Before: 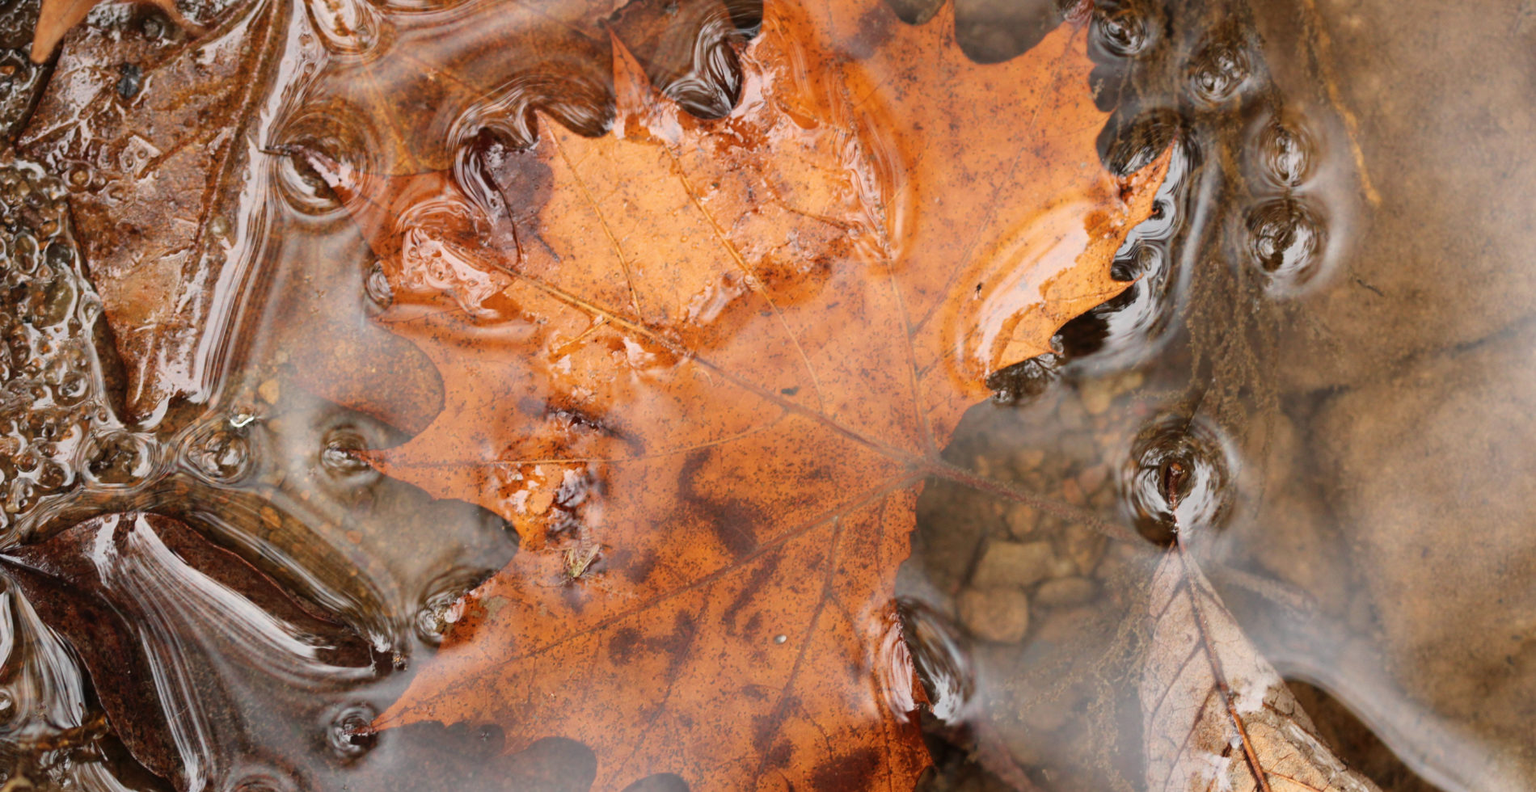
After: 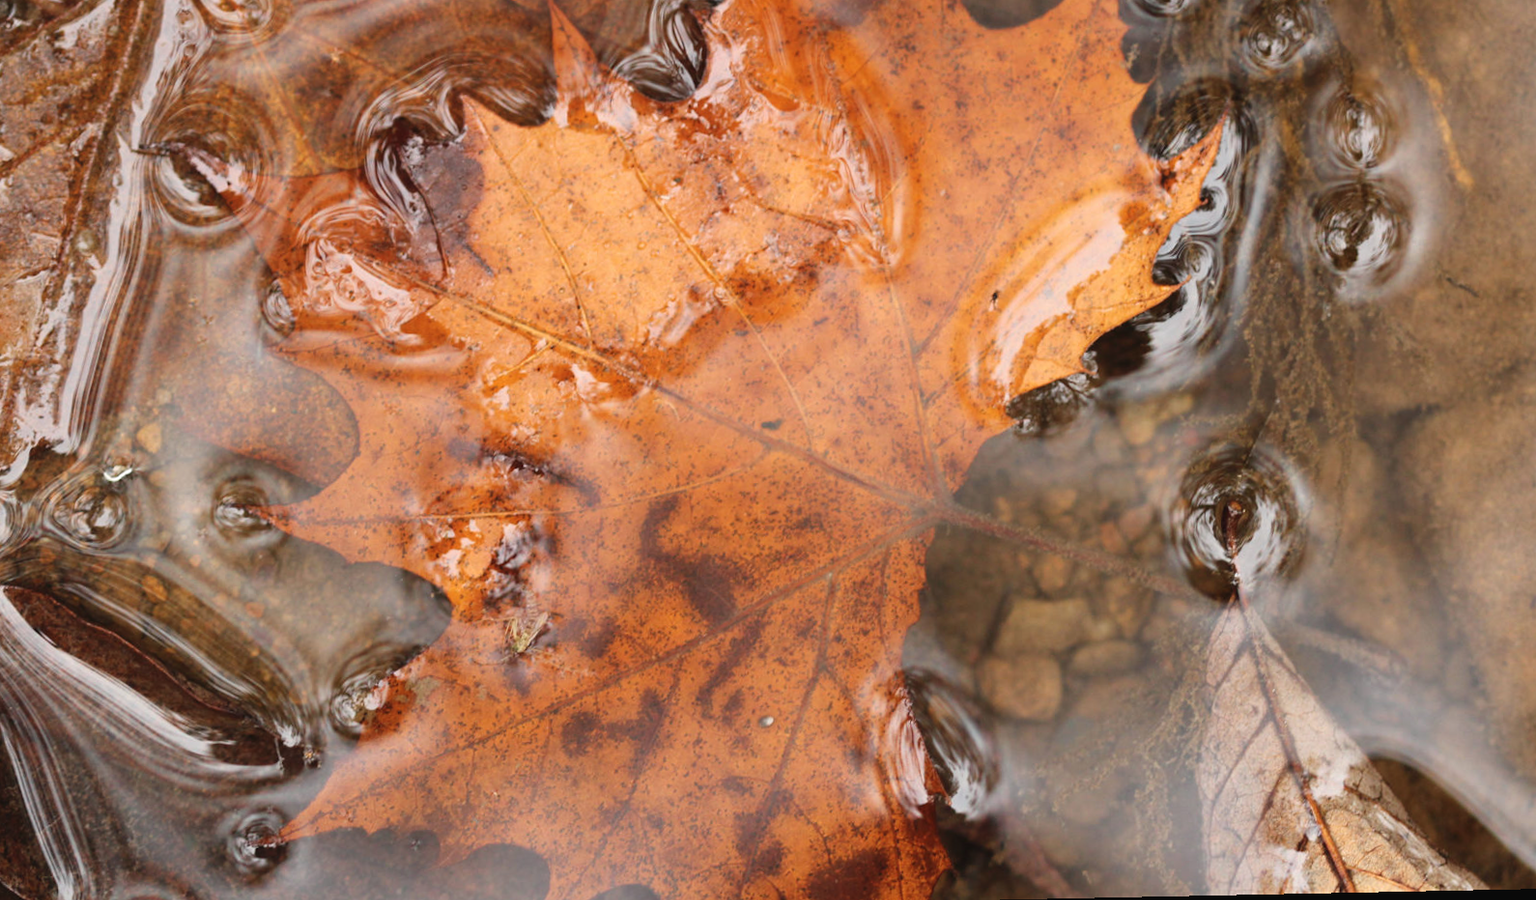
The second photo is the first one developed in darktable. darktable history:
rotate and perspective: rotation -1.17°, automatic cropping off
crop: left 9.807%, top 6.259%, right 7.334%, bottom 2.177%
exposure: black level correction -0.003, exposure 0.04 EV
